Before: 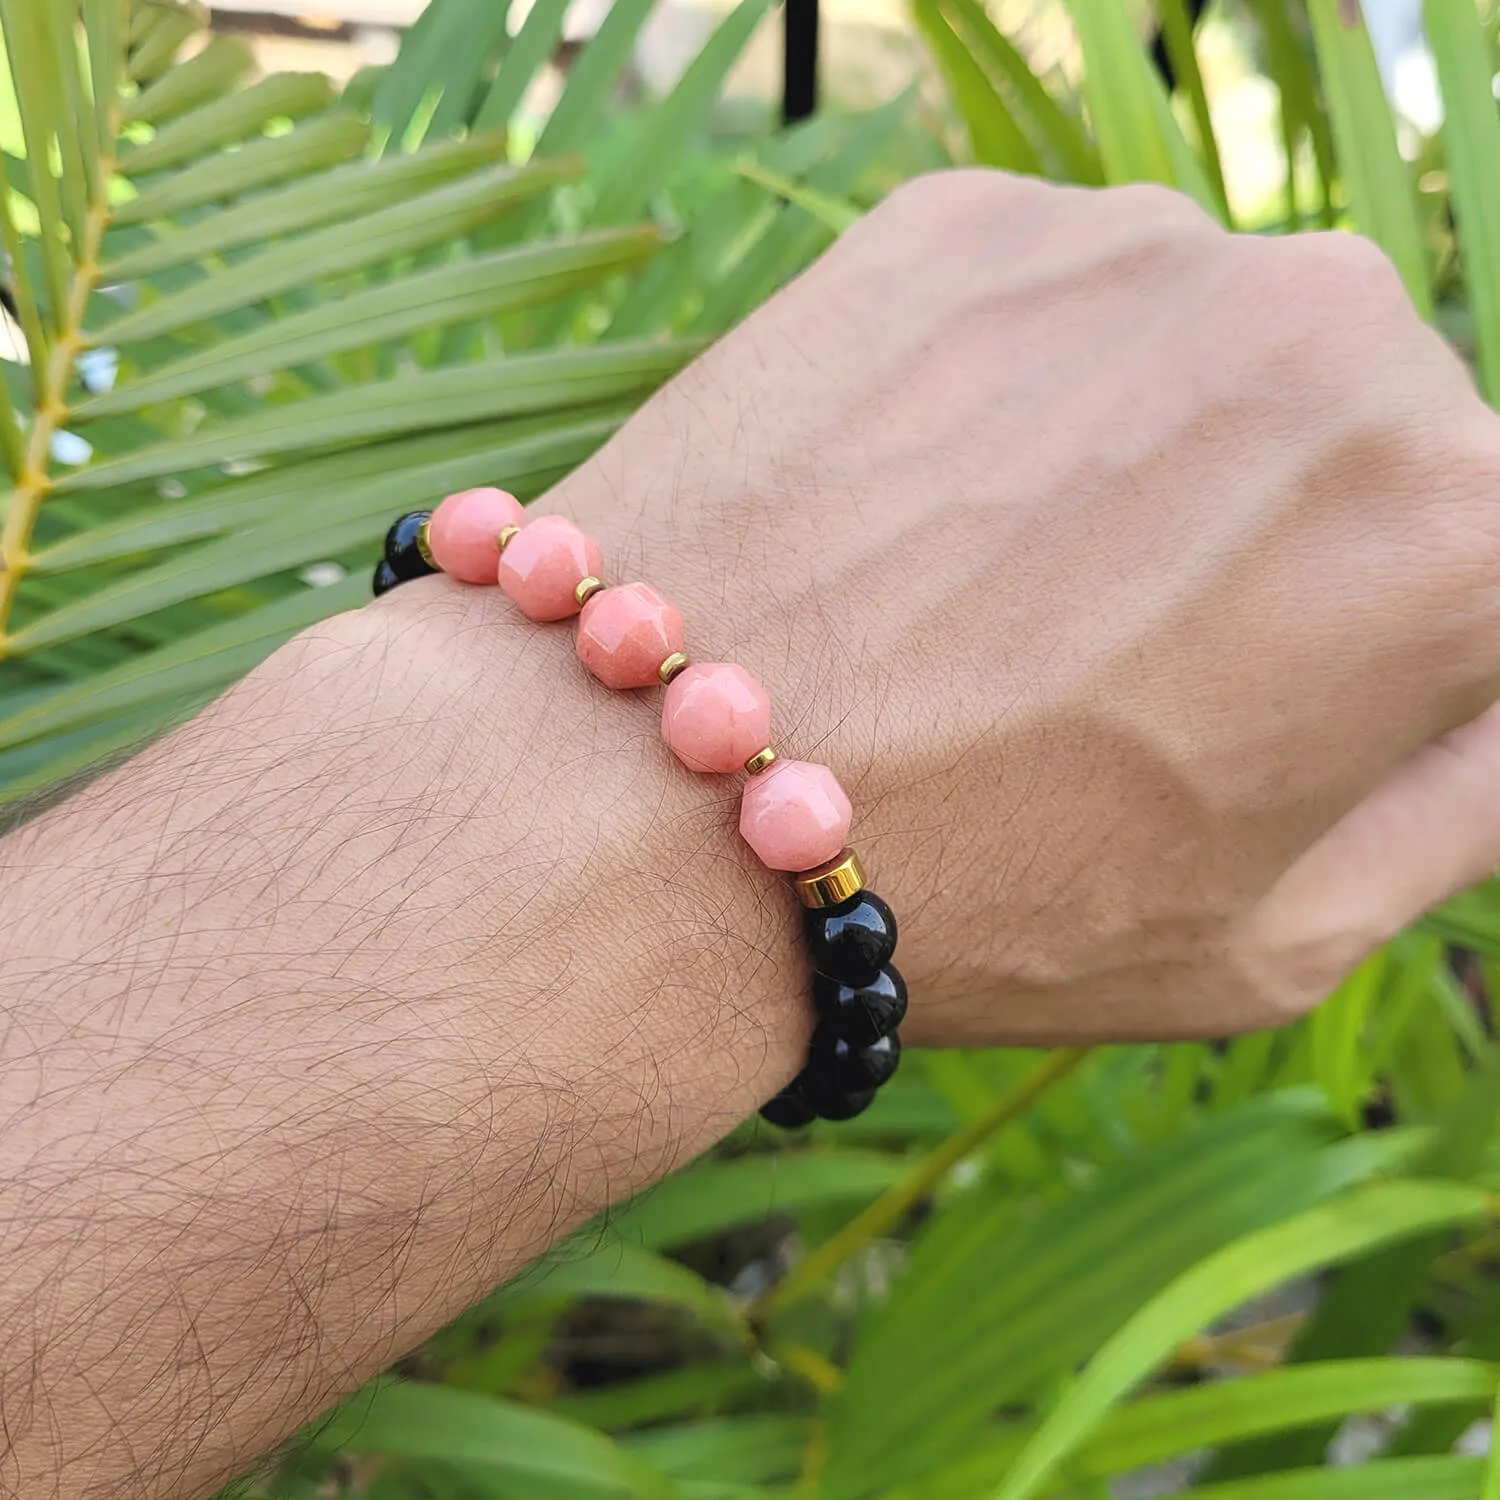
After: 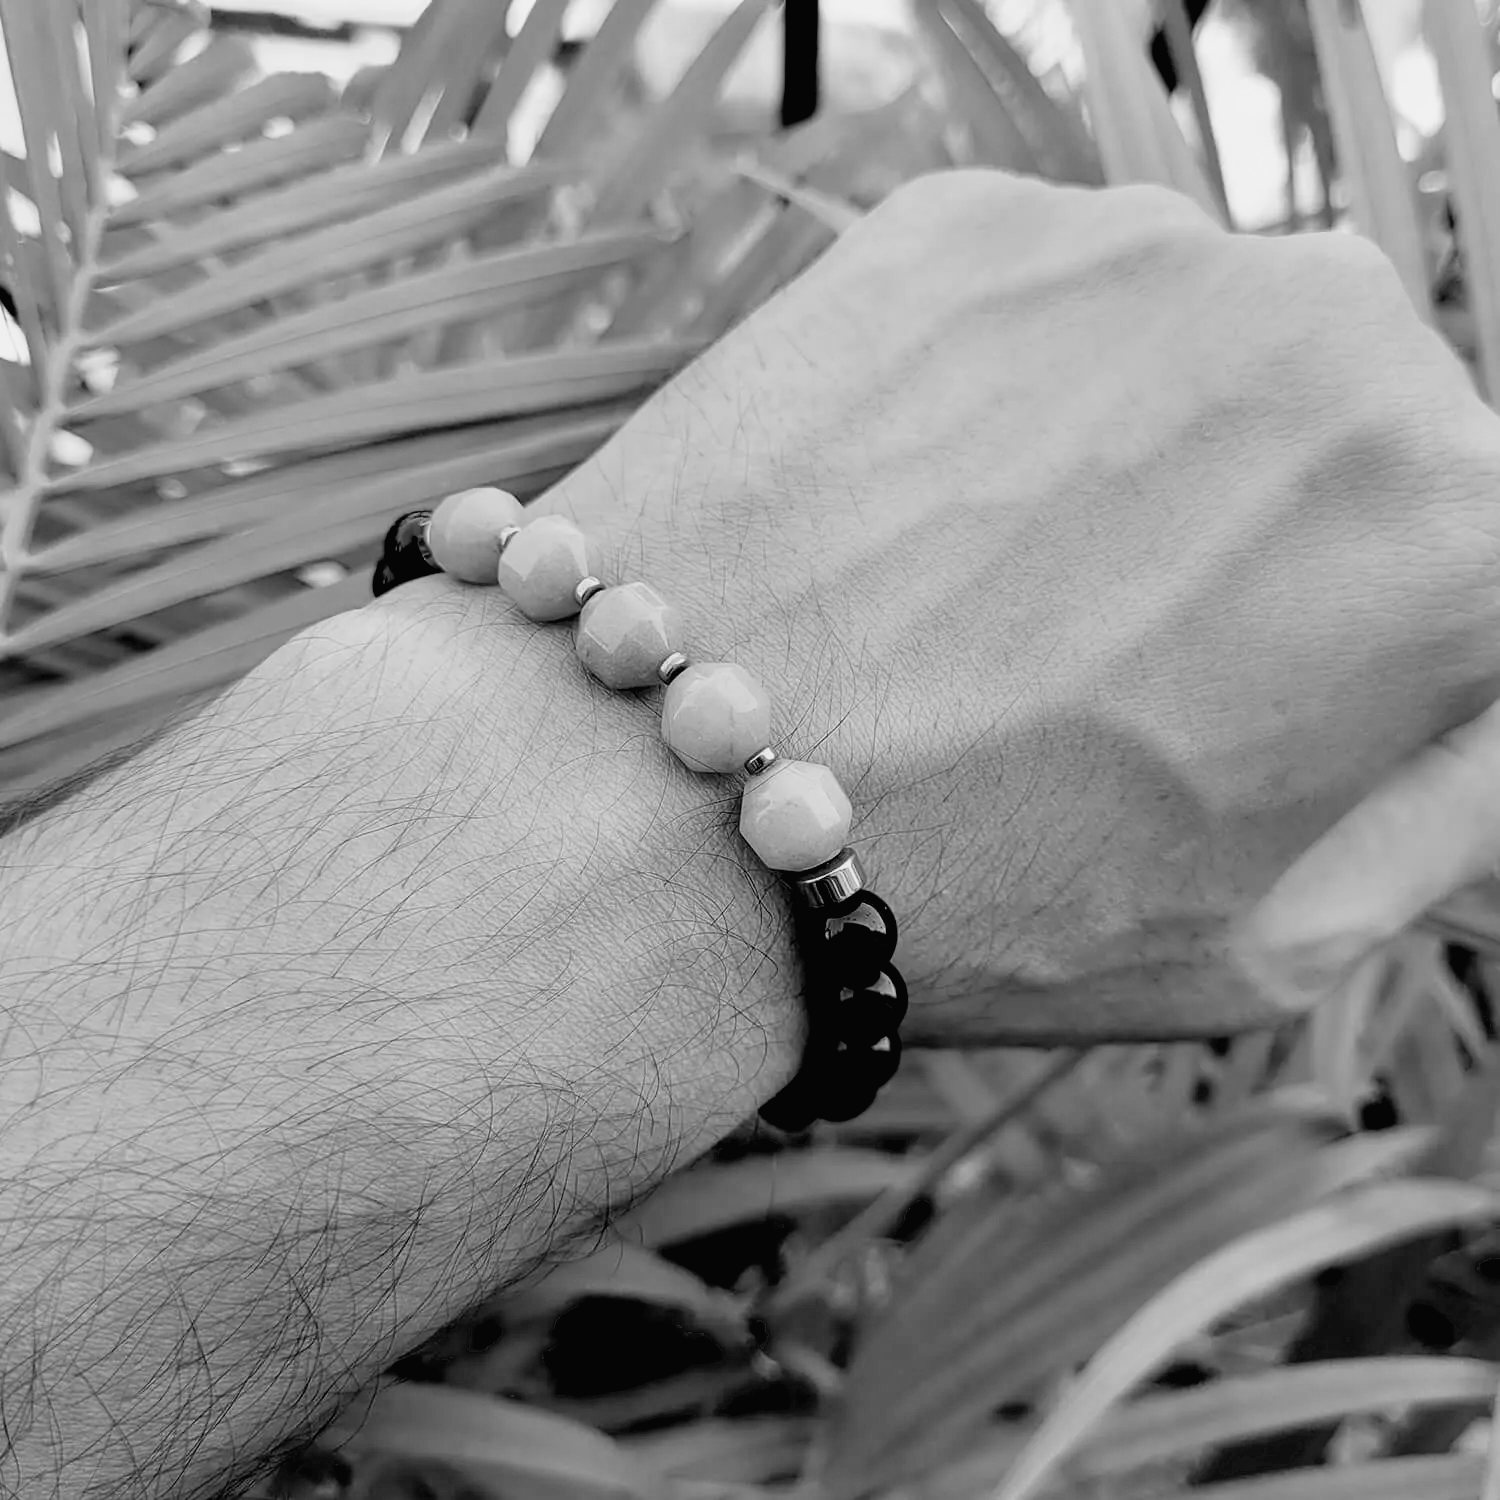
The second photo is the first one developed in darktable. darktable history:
monochrome: a -6.99, b 35.61, size 1.4
tone curve: curves: ch0 [(0, 0.013) (0.036, 0.035) (0.274, 0.288) (0.504, 0.536) (0.844, 0.84) (1, 0.97)]; ch1 [(0, 0) (0.389, 0.403) (0.462, 0.48) (0.499, 0.5) (0.524, 0.529) (0.567, 0.603) (0.626, 0.651) (0.749, 0.781) (1, 1)]; ch2 [(0, 0) (0.464, 0.478) (0.5, 0.501) (0.533, 0.539) (0.599, 0.6) (0.704, 0.732) (1, 1)], color space Lab, independent channels, preserve colors none
filmic rgb: white relative exposure 2.45 EV, hardness 6.33
exposure: black level correction 0.046, exposure -0.228 EV, compensate highlight preservation false
